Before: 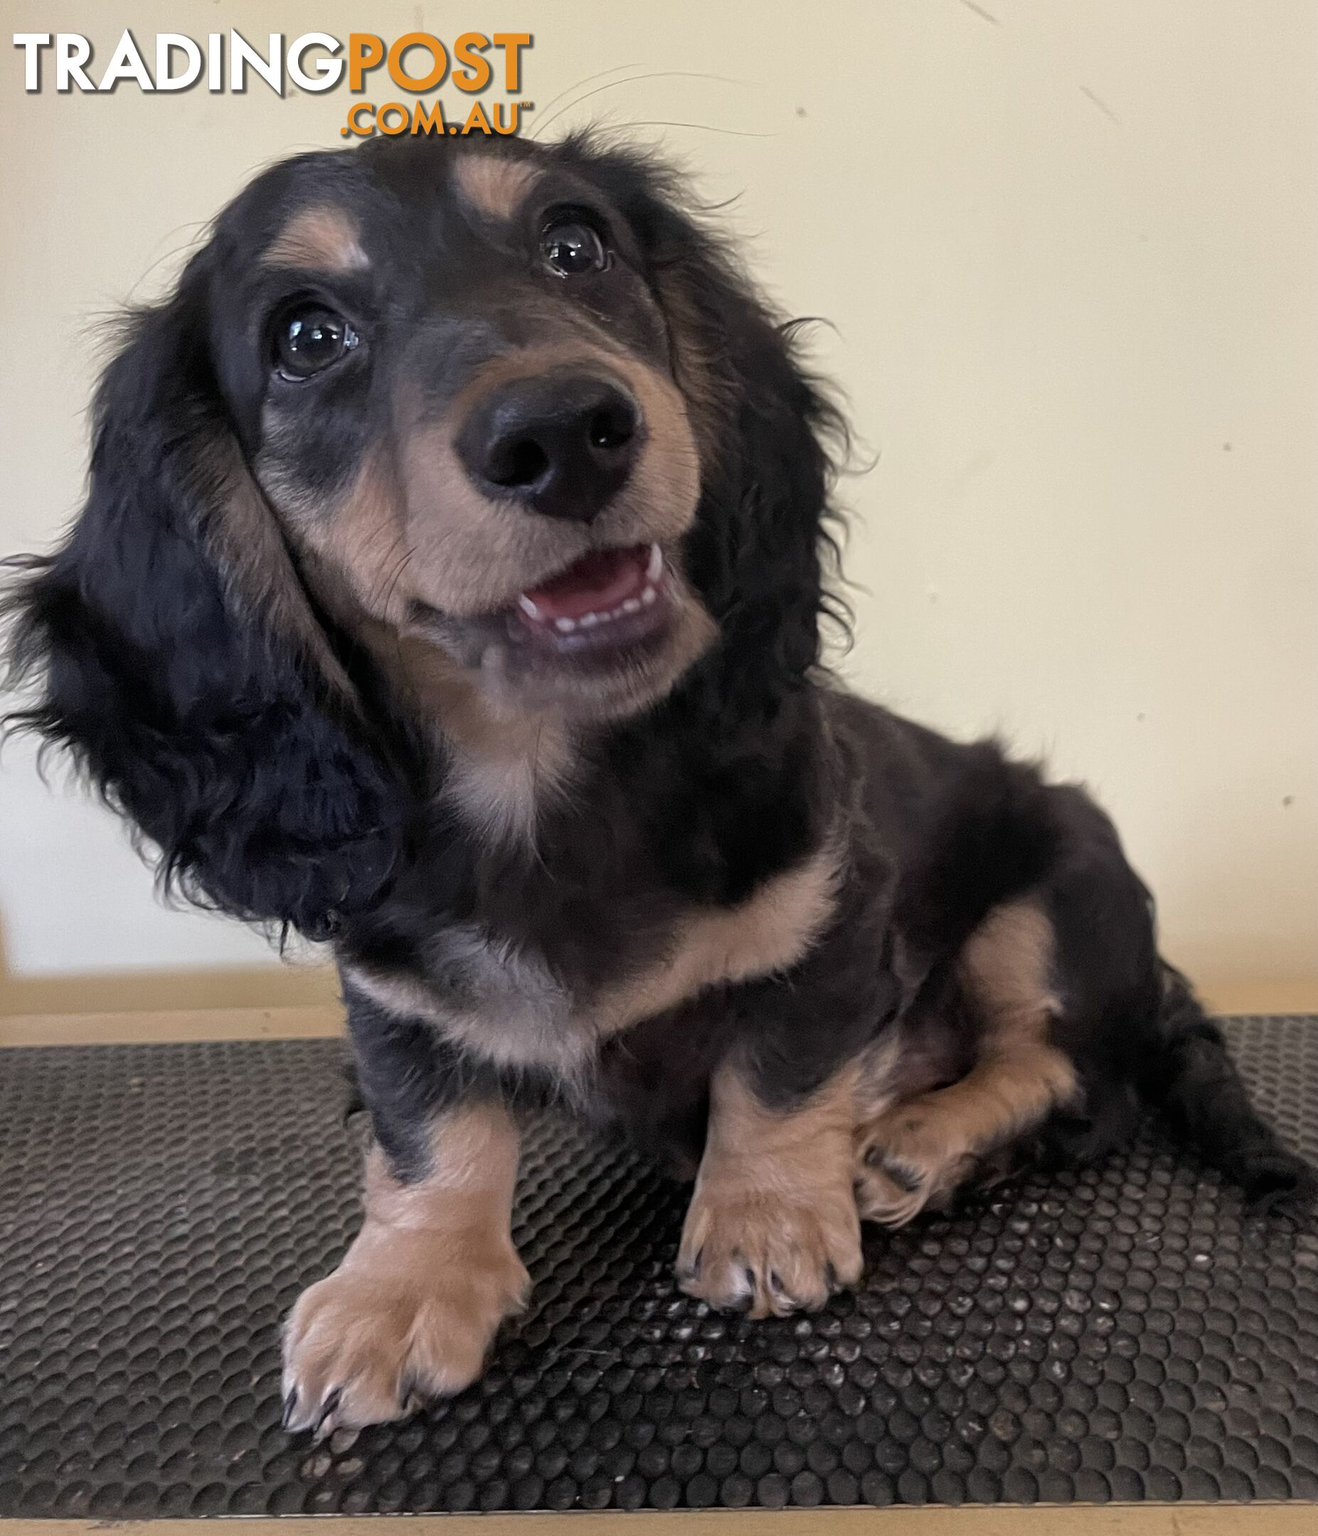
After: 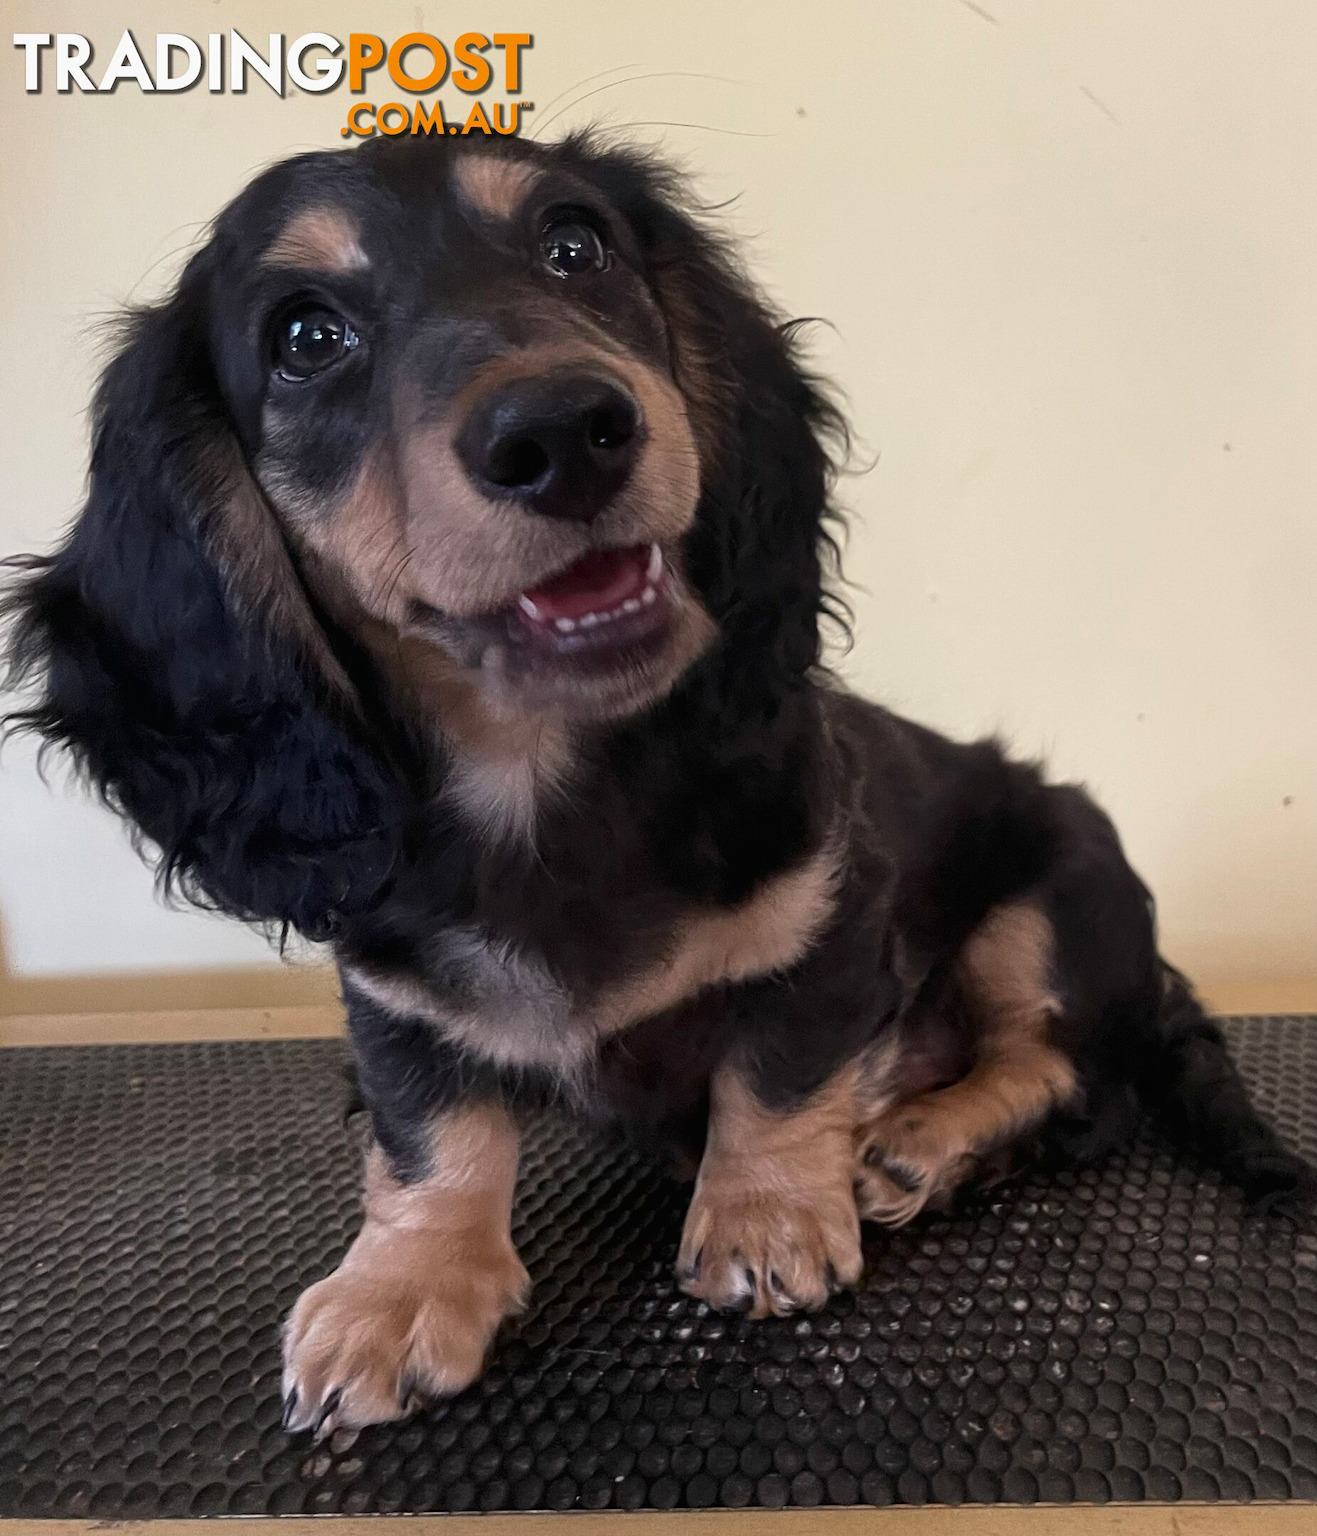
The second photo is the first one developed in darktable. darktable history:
tone curve: curves: ch0 [(0.016, 0.011) (0.204, 0.146) (0.515, 0.476) (0.78, 0.795) (1, 0.981)], color space Lab, independent channels, preserve colors none
